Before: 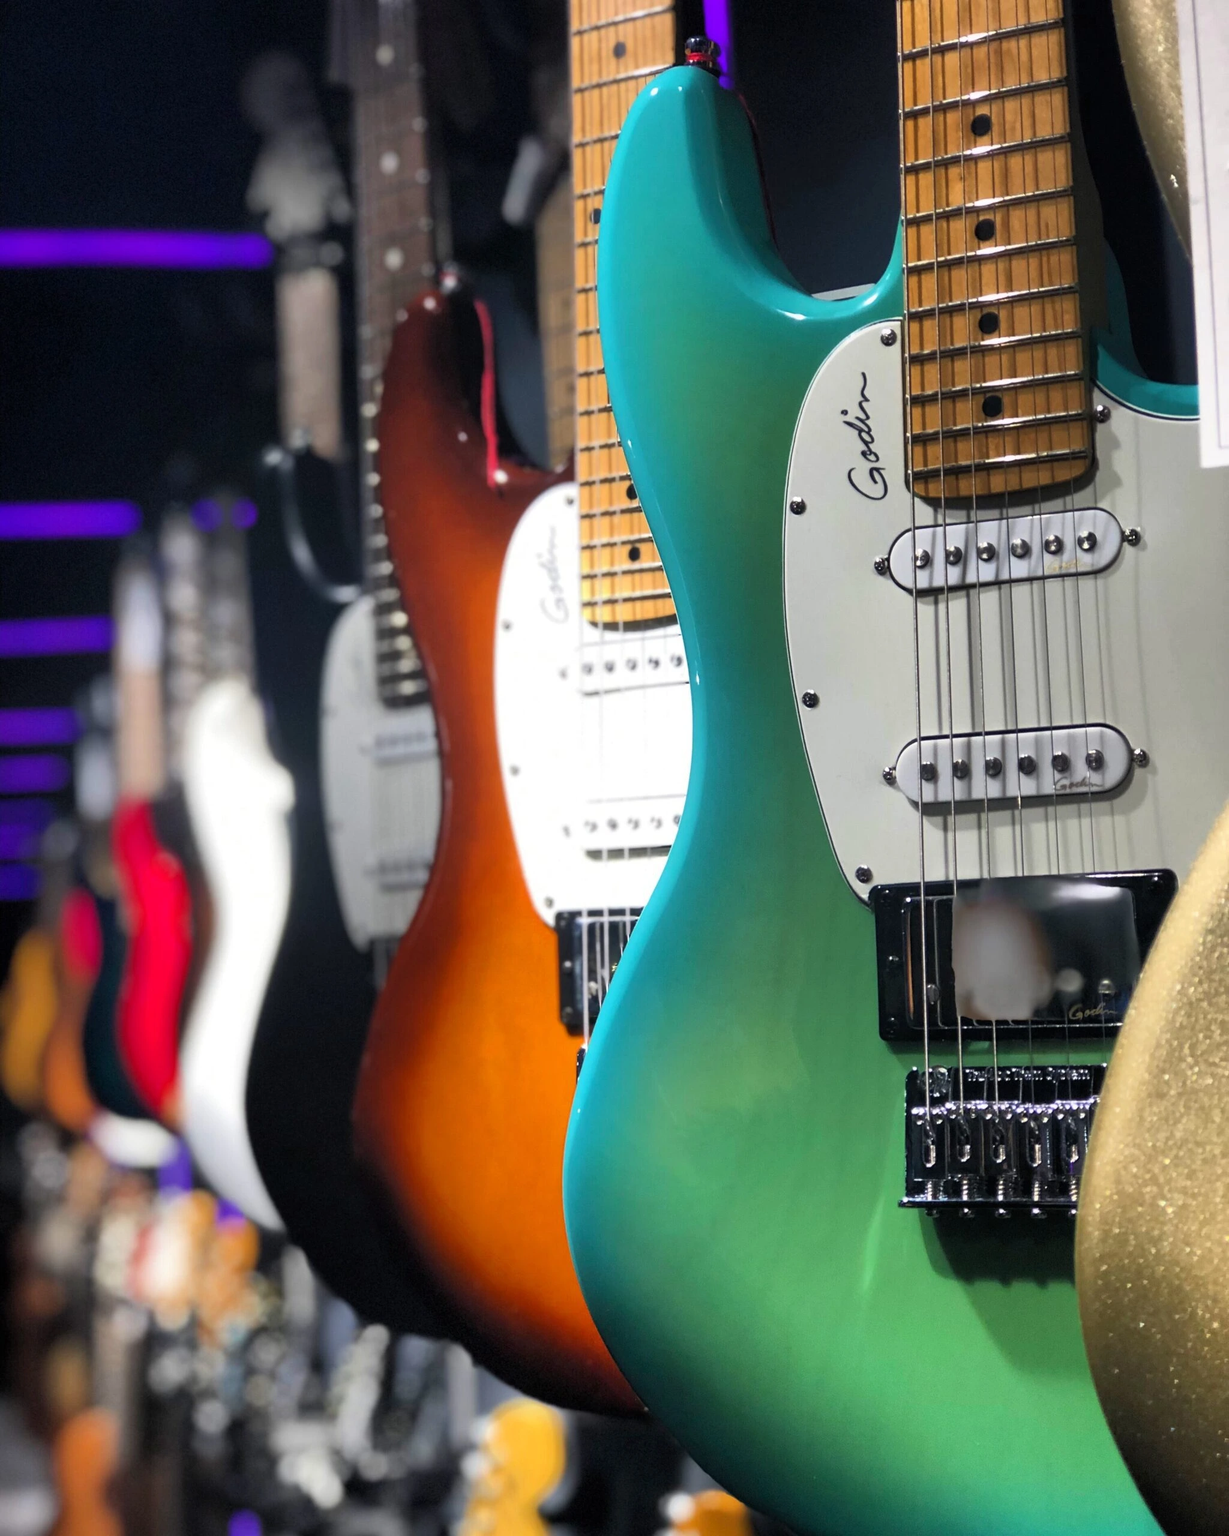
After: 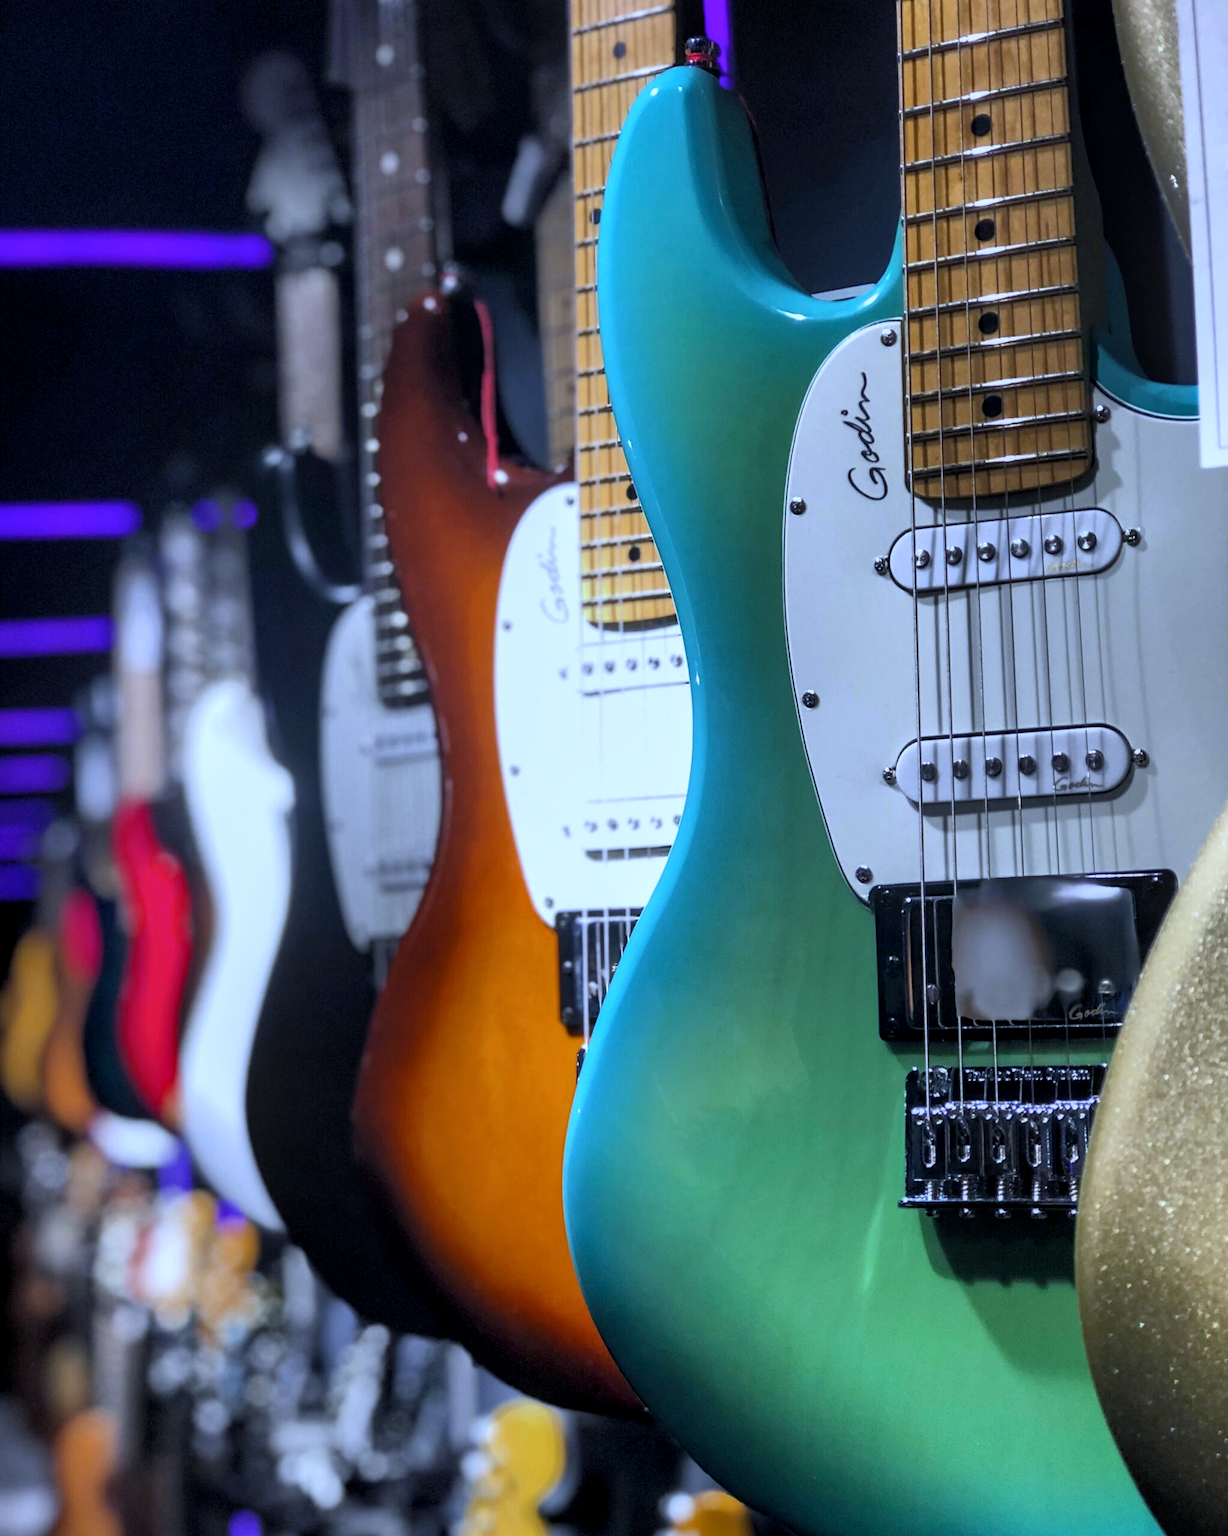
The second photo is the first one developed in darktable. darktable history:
exposure: black level correction 0.001, exposure -0.125 EV, compensate exposure bias true, compensate highlight preservation false
local contrast: on, module defaults
white balance: red 0.871, blue 1.249
